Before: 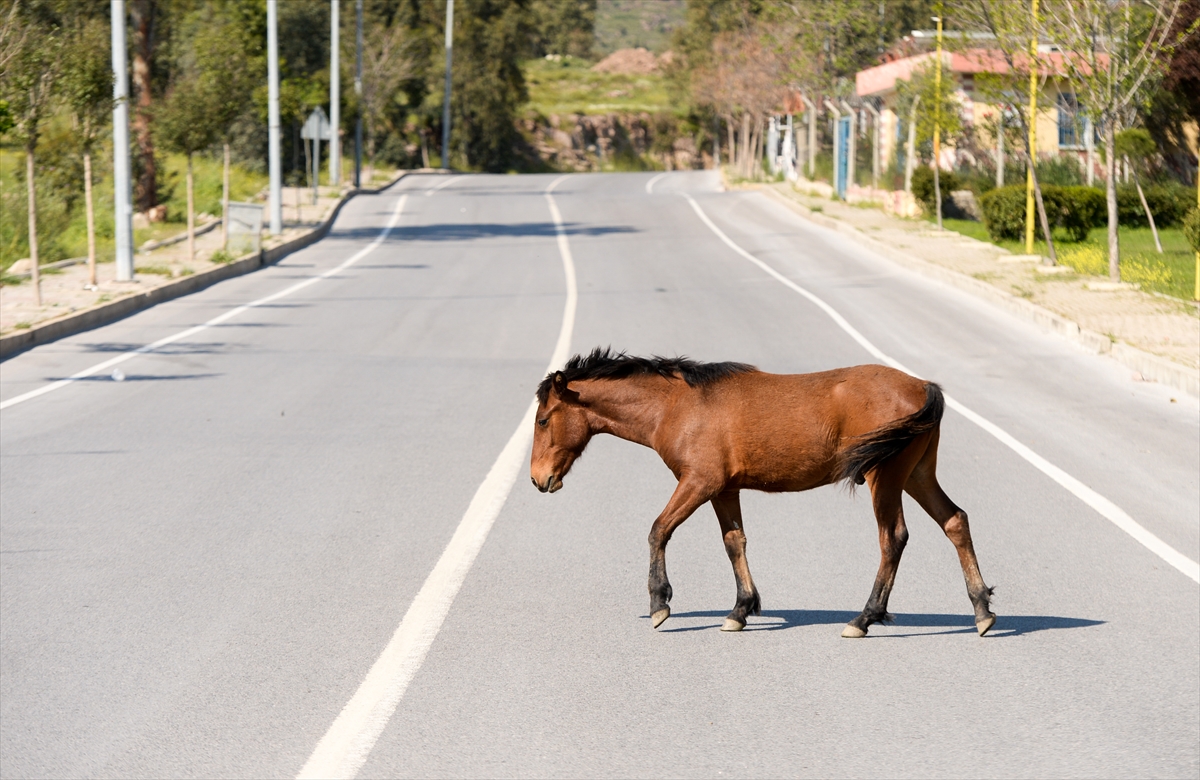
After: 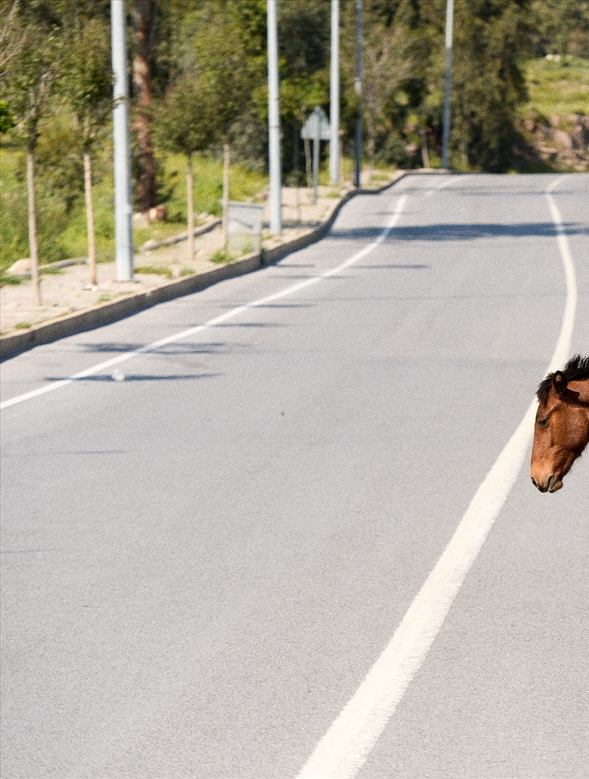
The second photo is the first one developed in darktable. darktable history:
crop and rotate: left 0%, top 0%, right 50.845%
grain: coarseness 0.09 ISO
